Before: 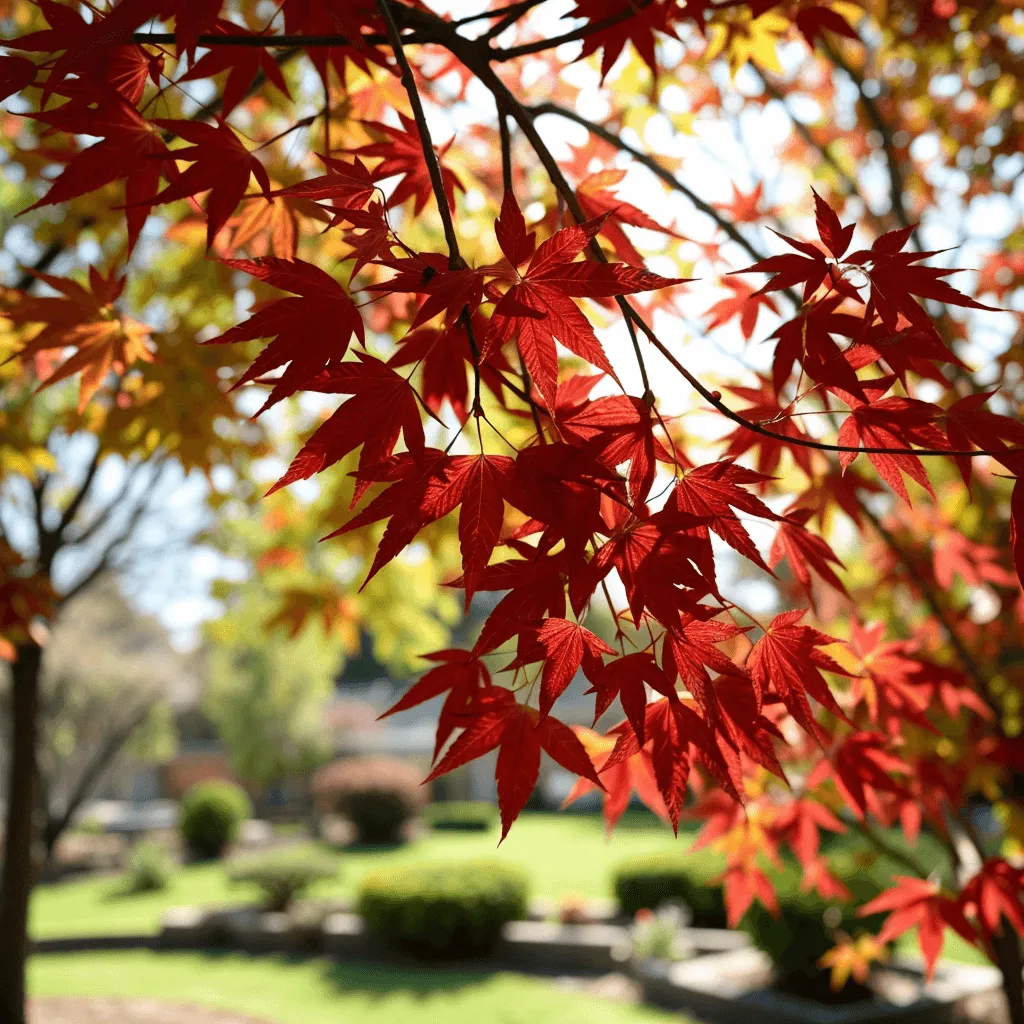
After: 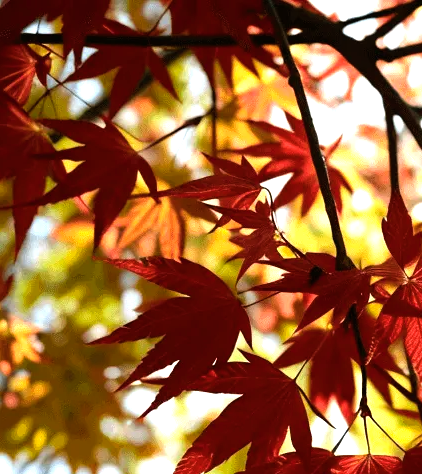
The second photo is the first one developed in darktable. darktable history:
tone equalizer: -8 EV -0.405 EV, -7 EV -0.399 EV, -6 EV -0.32 EV, -5 EV -0.225 EV, -3 EV 0.222 EV, -2 EV 0.314 EV, -1 EV 0.397 EV, +0 EV 0.442 EV
crop and rotate: left 11.062%, top 0.084%, right 47.716%, bottom 53.602%
color balance rgb: perceptual saturation grading › global saturation 0.382%, global vibrance 24.975%, contrast 10.491%
